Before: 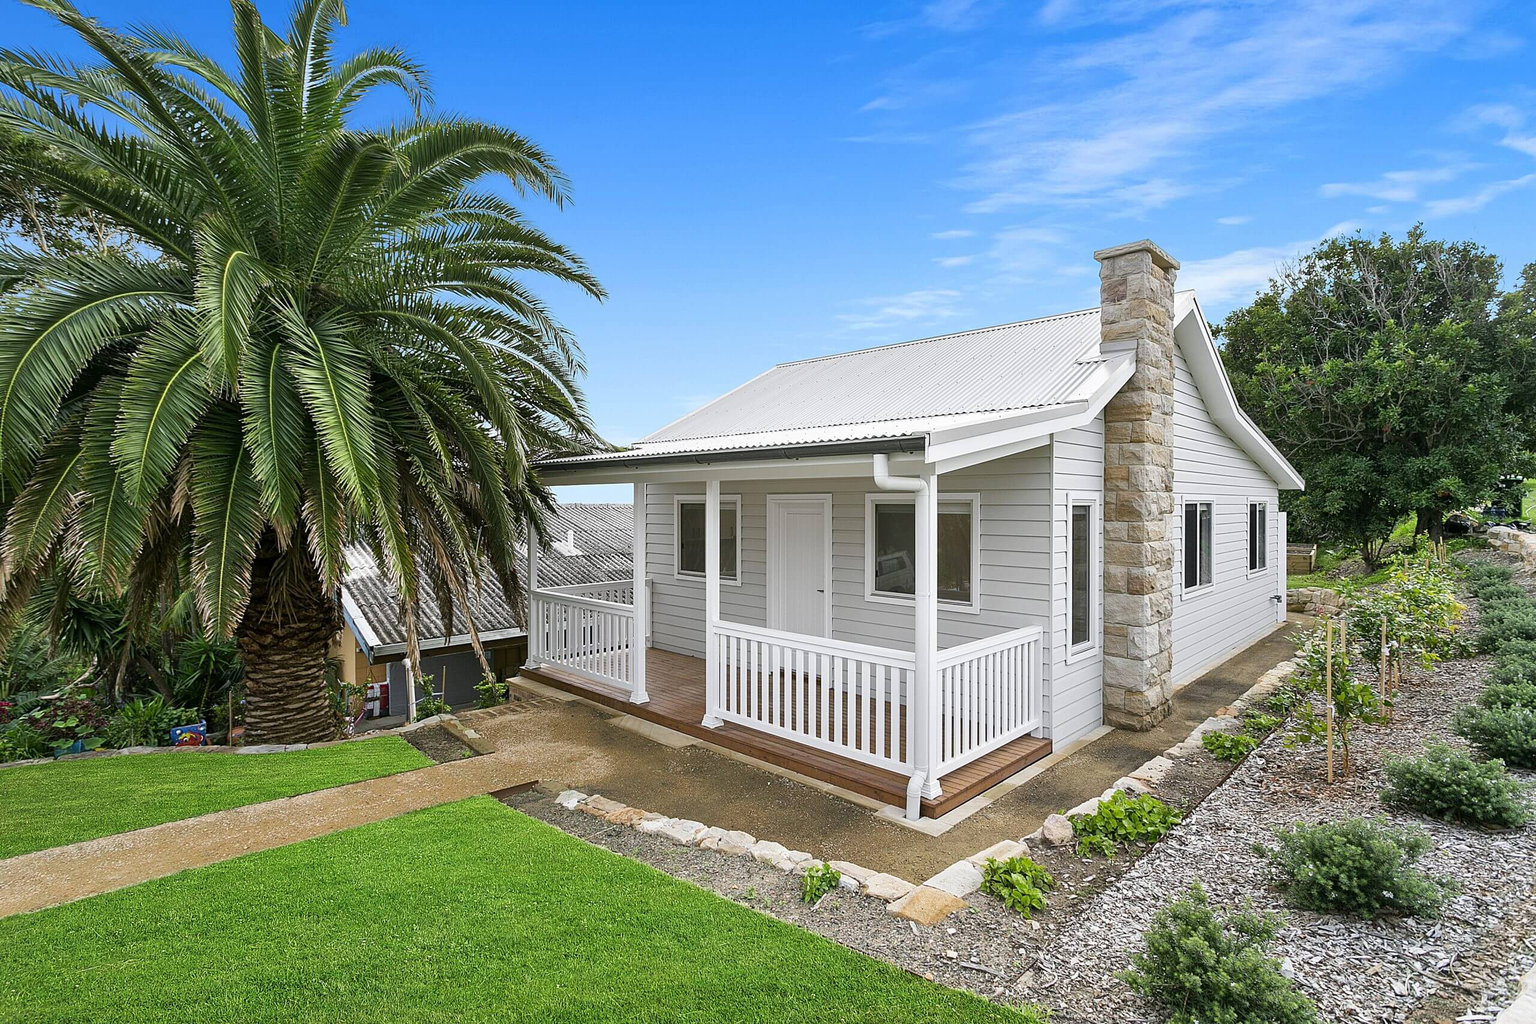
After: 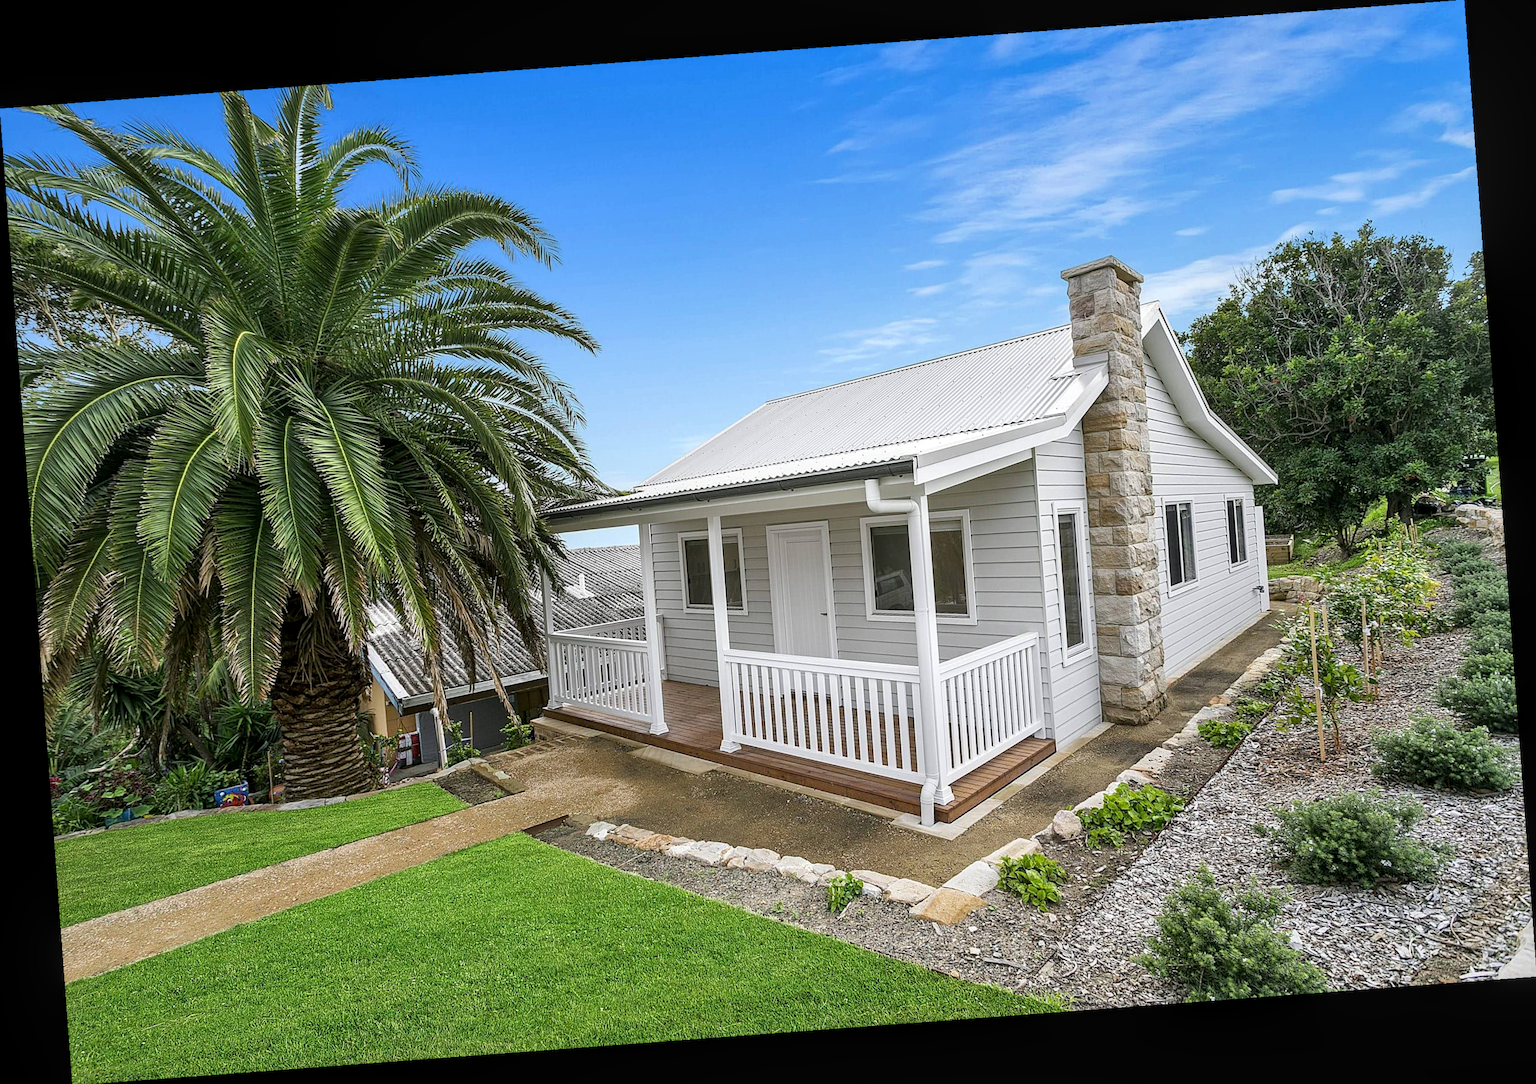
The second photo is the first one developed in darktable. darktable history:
rotate and perspective: rotation -4.25°, automatic cropping off
local contrast: on, module defaults
